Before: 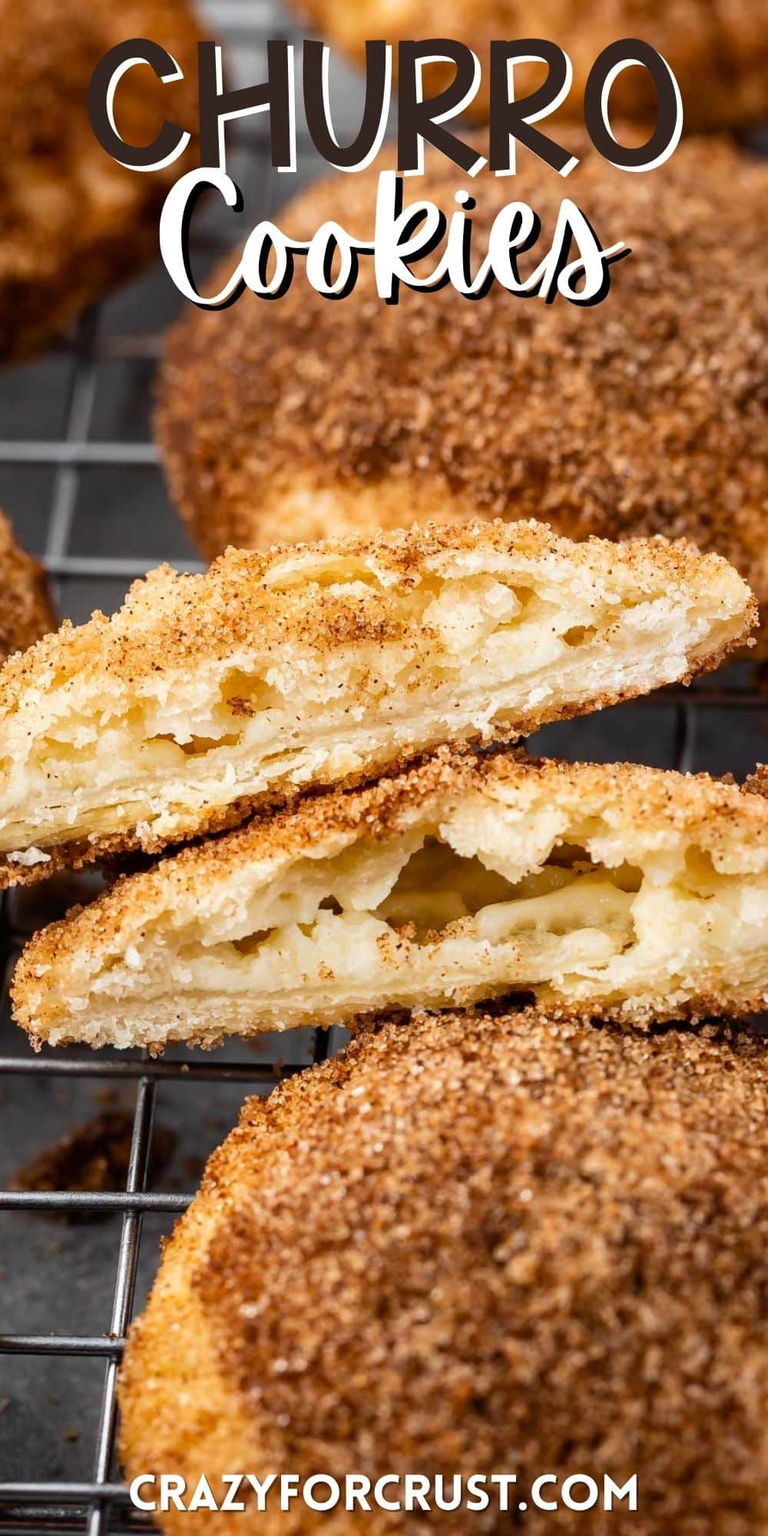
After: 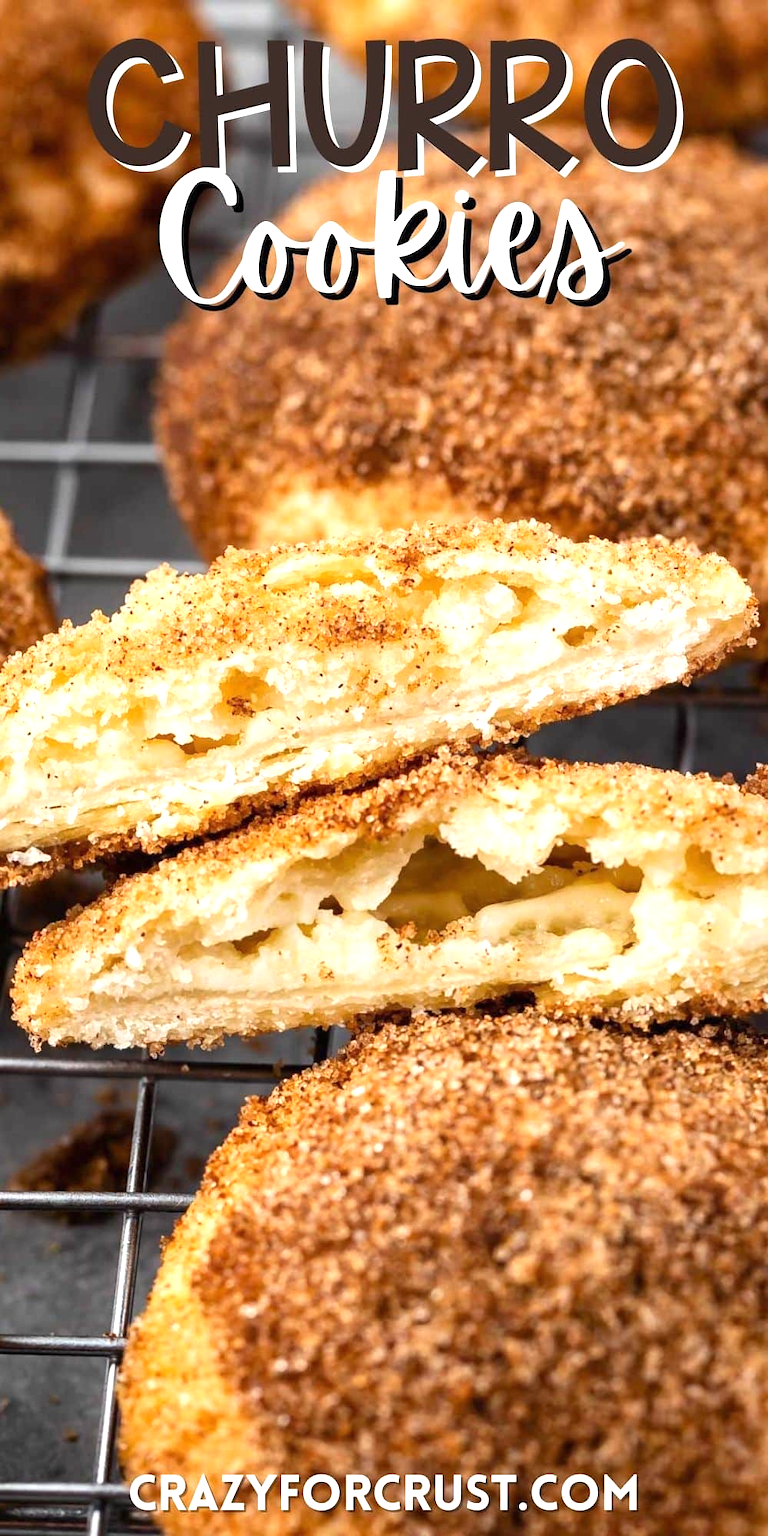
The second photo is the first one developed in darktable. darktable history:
exposure: black level correction 0, exposure 0.588 EV, compensate highlight preservation false
